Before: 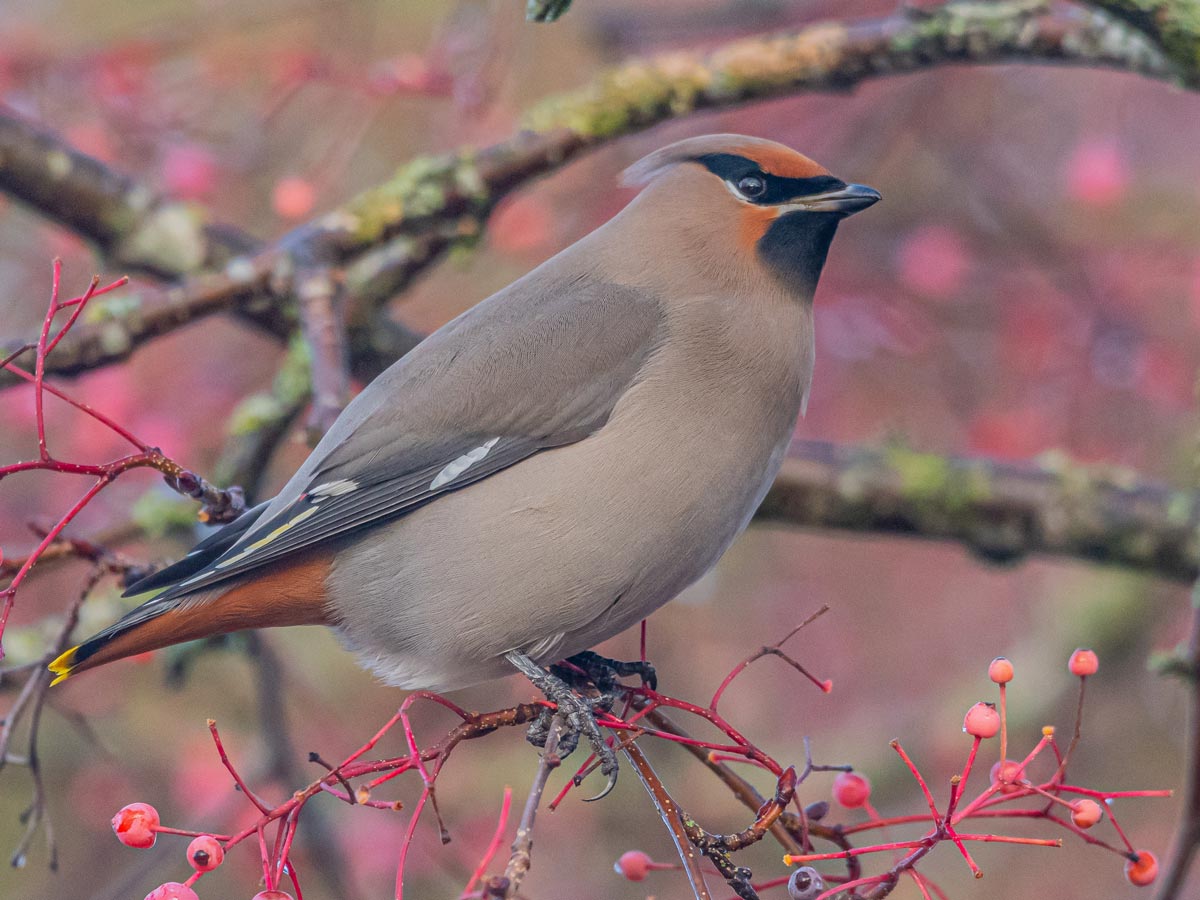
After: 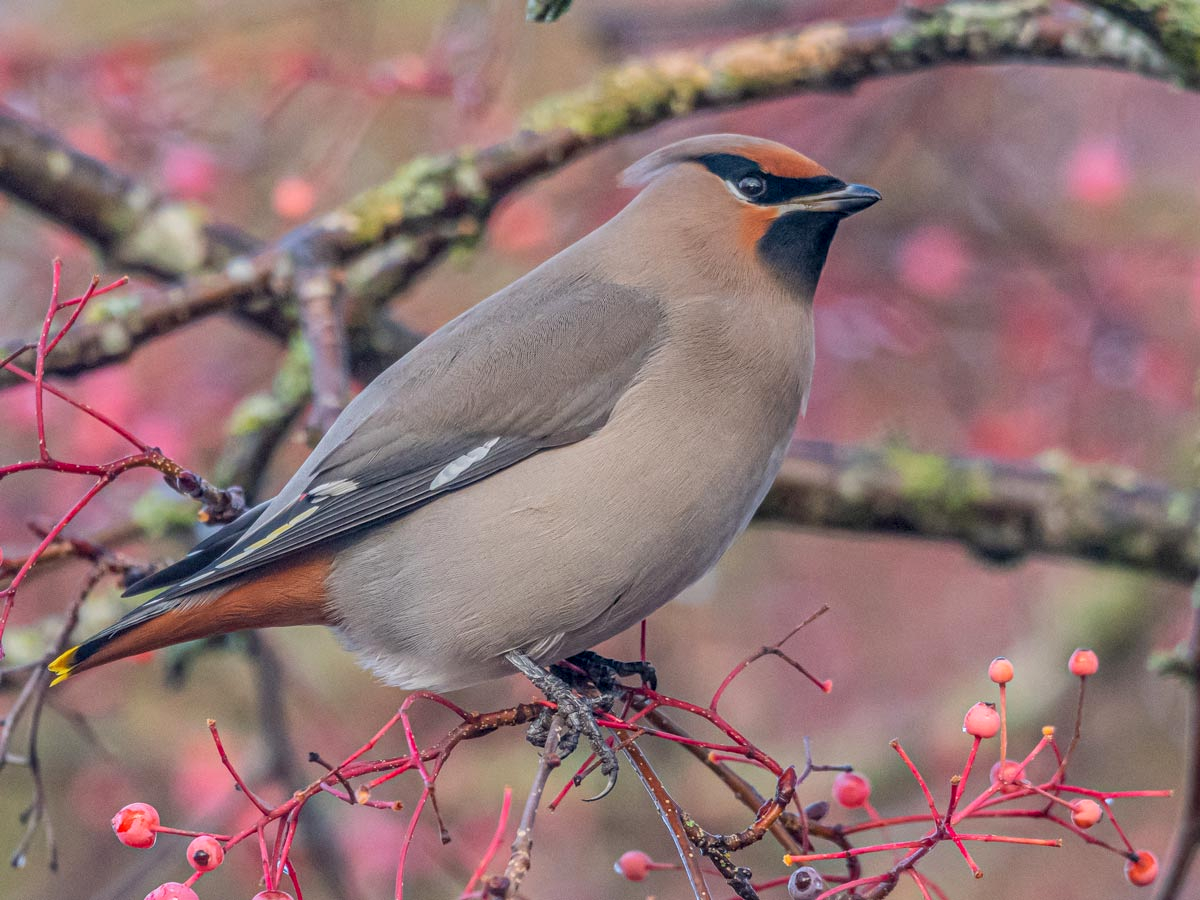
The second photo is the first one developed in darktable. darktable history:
local contrast: on, module defaults
levels: levels [0.018, 0.493, 1]
